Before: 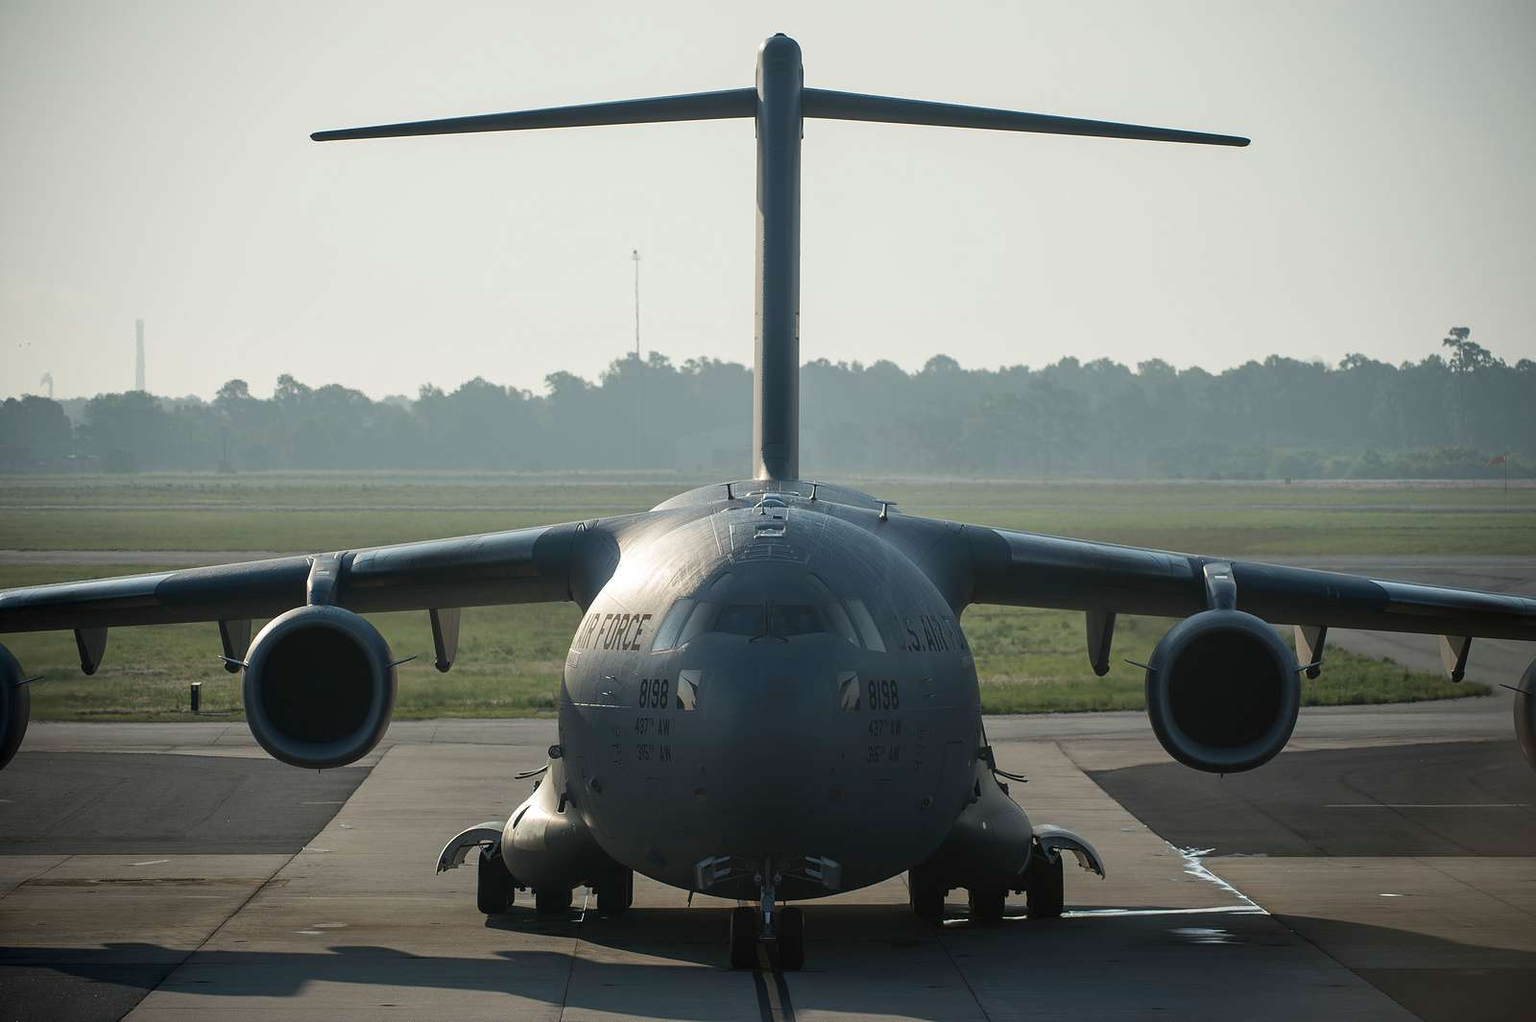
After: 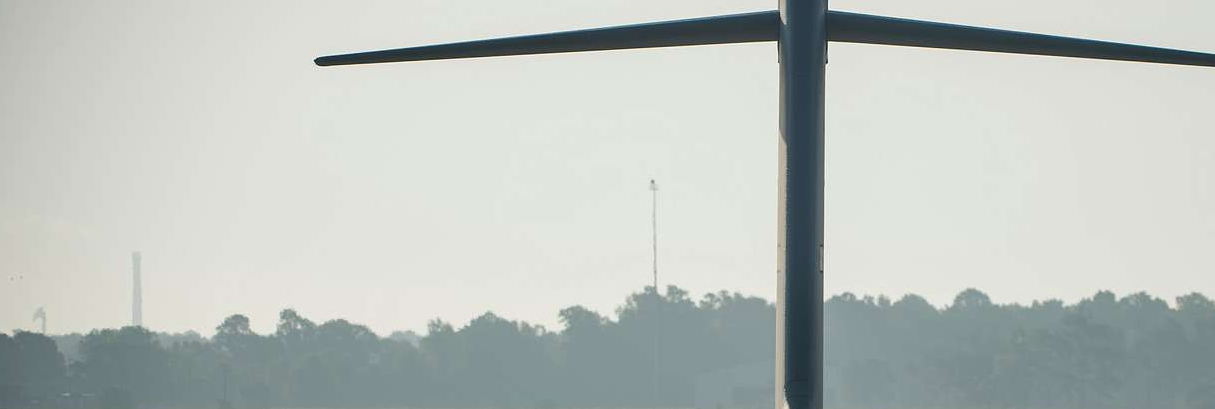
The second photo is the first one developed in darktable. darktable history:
crop: left 0.567%, top 7.647%, right 23.482%, bottom 53.935%
